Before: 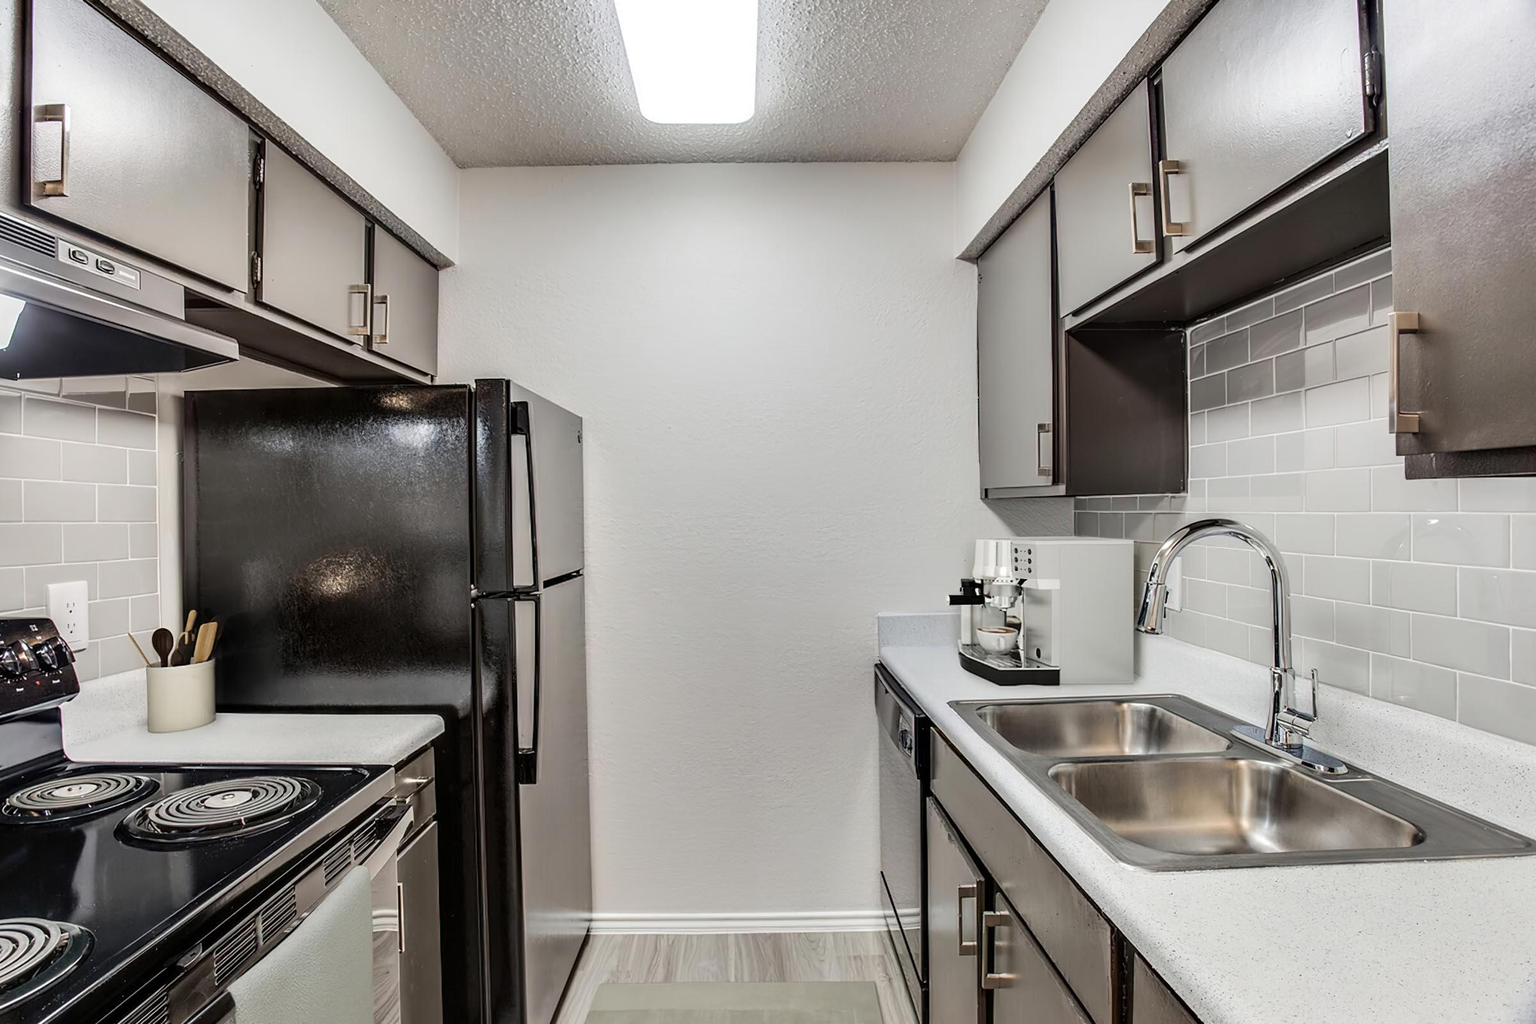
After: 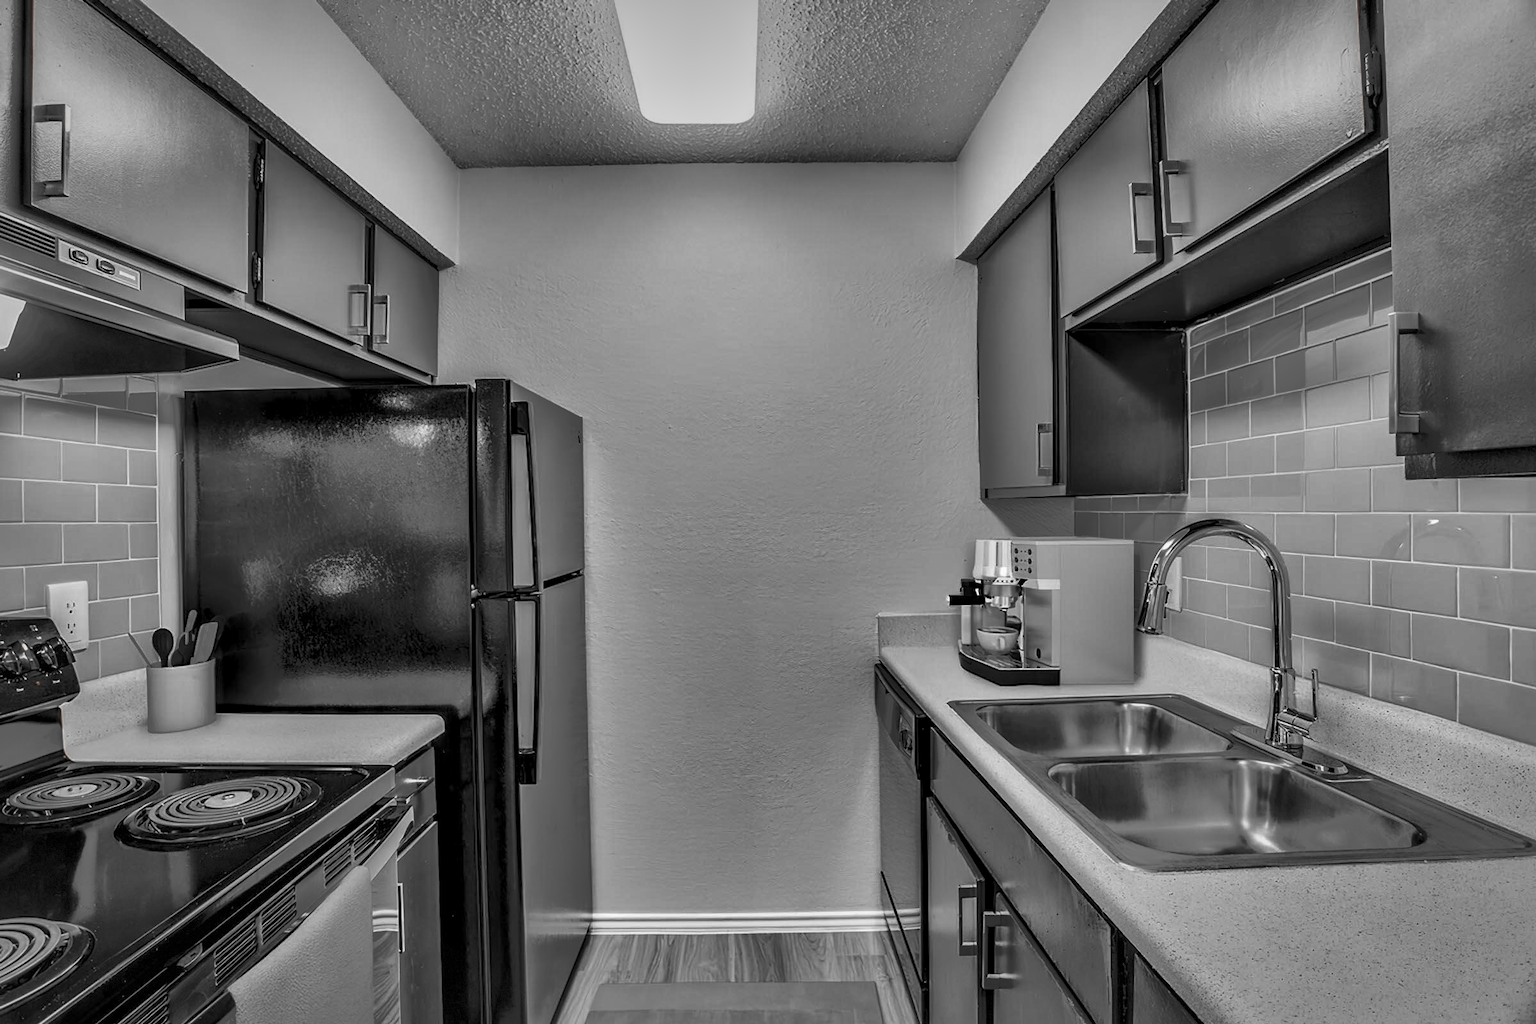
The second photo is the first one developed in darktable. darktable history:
color correction: highlights a* 8.98, highlights b* 15.09, shadows a* -0.49, shadows b* 26.52
vignetting: fall-off start 91%, fall-off radius 39.39%, brightness -0.182, saturation -0.3, width/height ratio 1.219, shape 1.3, dithering 8-bit output, unbound false
color zones: curves: ch1 [(0, 0.006) (0.094, 0.285) (0.171, 0.001) (0.429, 0.001) (0.571, 0.003) (0.714, 0.004) (0.857, 0.004) (1, 0.006)] | blend: blend mode normal, opacity 86%; mask: uniform (no mask)
local contrast: mode bilateral grid, contrast 25, coarseness 60, detail 151%, midtone range 0.2
tone mapping: contrast compression 1.5, spatial extent 10 | blend: blend mode average, opacity 100%; mask: uniform (no mask)
contrast equalizer: y [[0.5 ×6], [0.5 ×6], [0.975, 0.964, 0.925, 0.865, 0.793, 0.721], [0 ×6], [0 ×6]]
